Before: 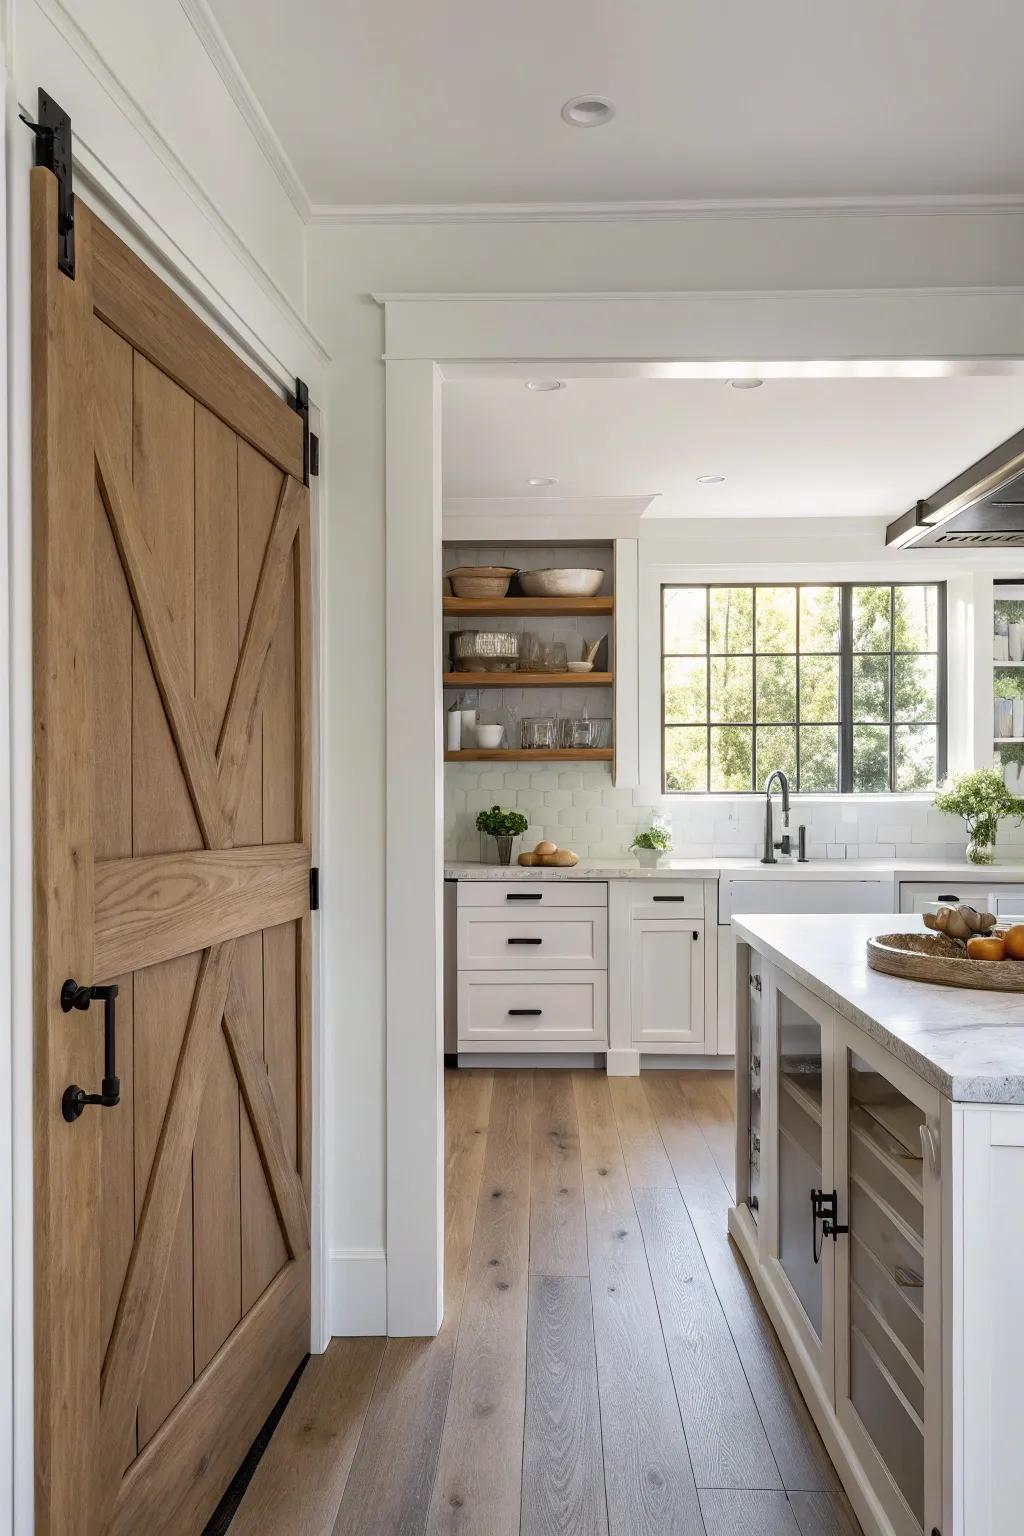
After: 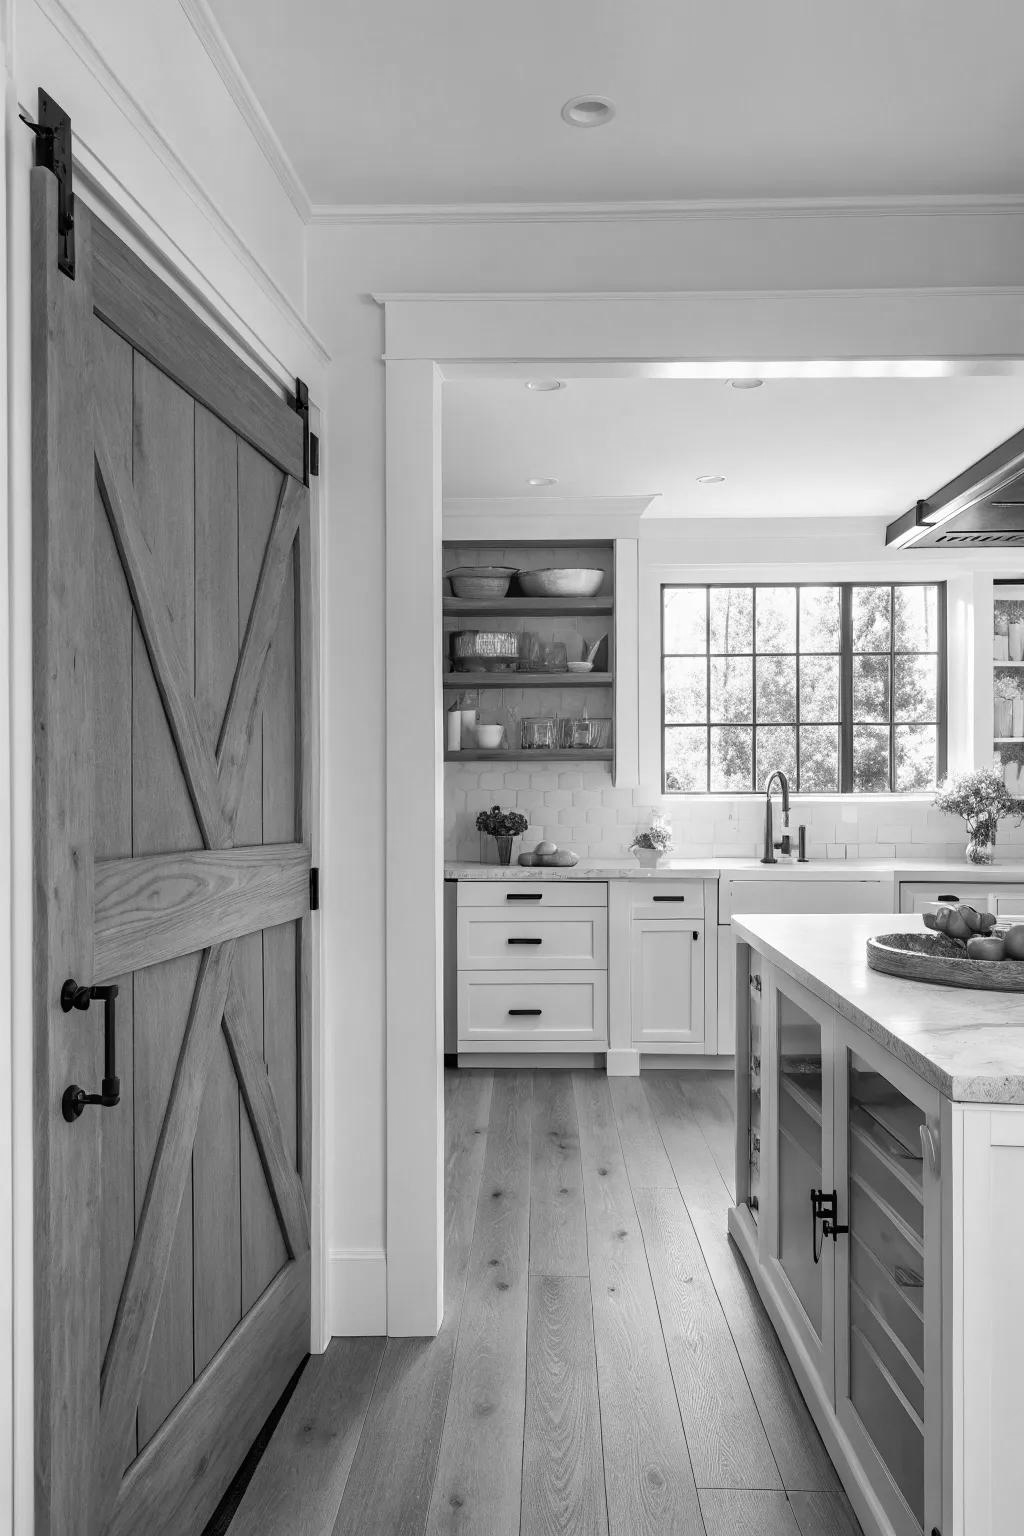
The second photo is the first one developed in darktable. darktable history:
color zones: curves: ch1 [(0, -0.394) (0.143, -0.394) (0.286, -0.394) (0.429, -0.392) (0.571, -0.391) (0.714, -0.391) (0.857, -0.391) (1, -0.394)], mix 99.93%
